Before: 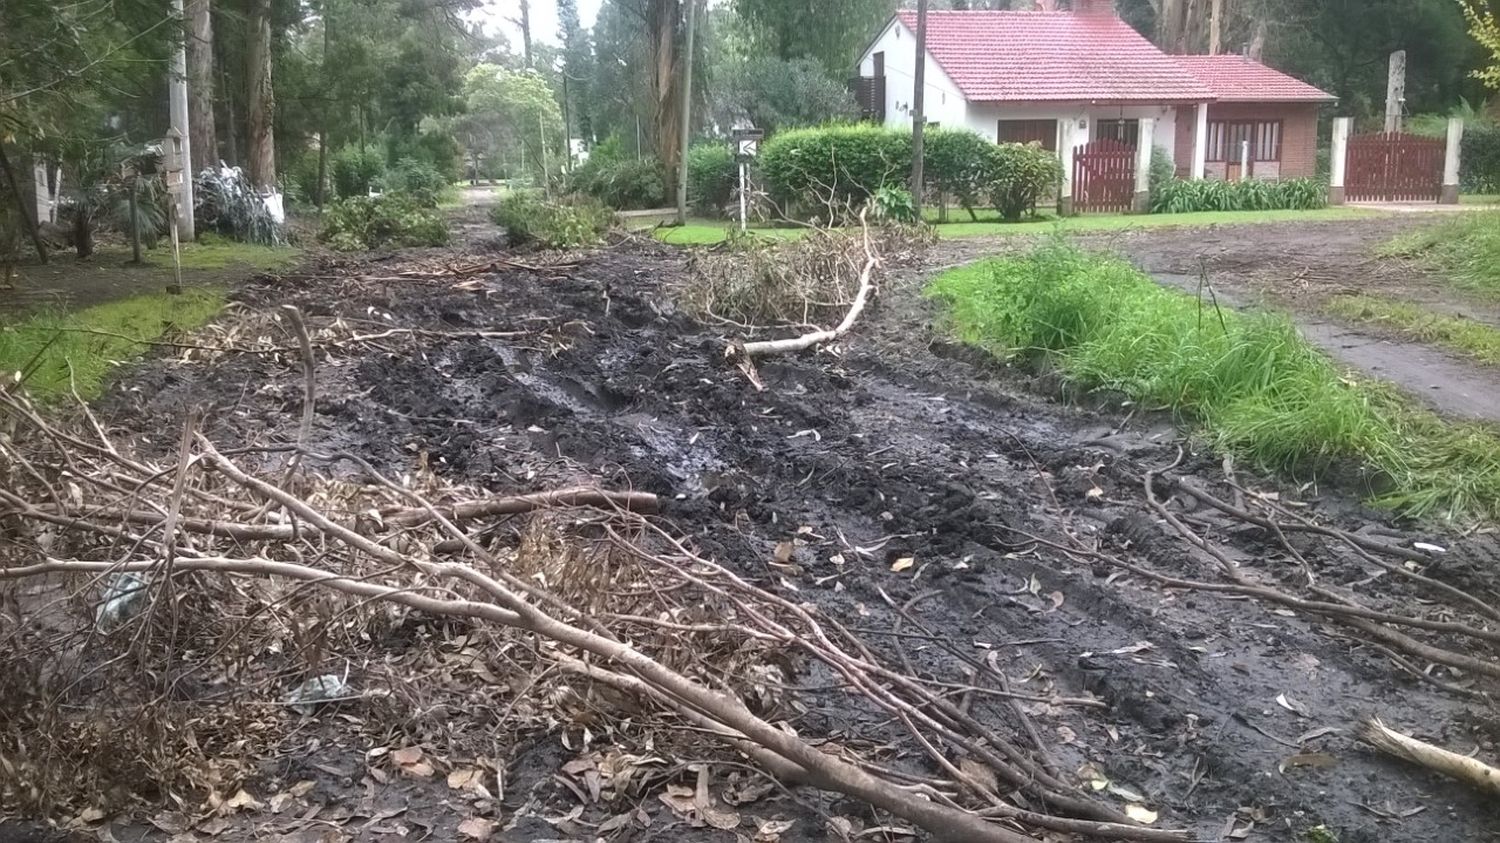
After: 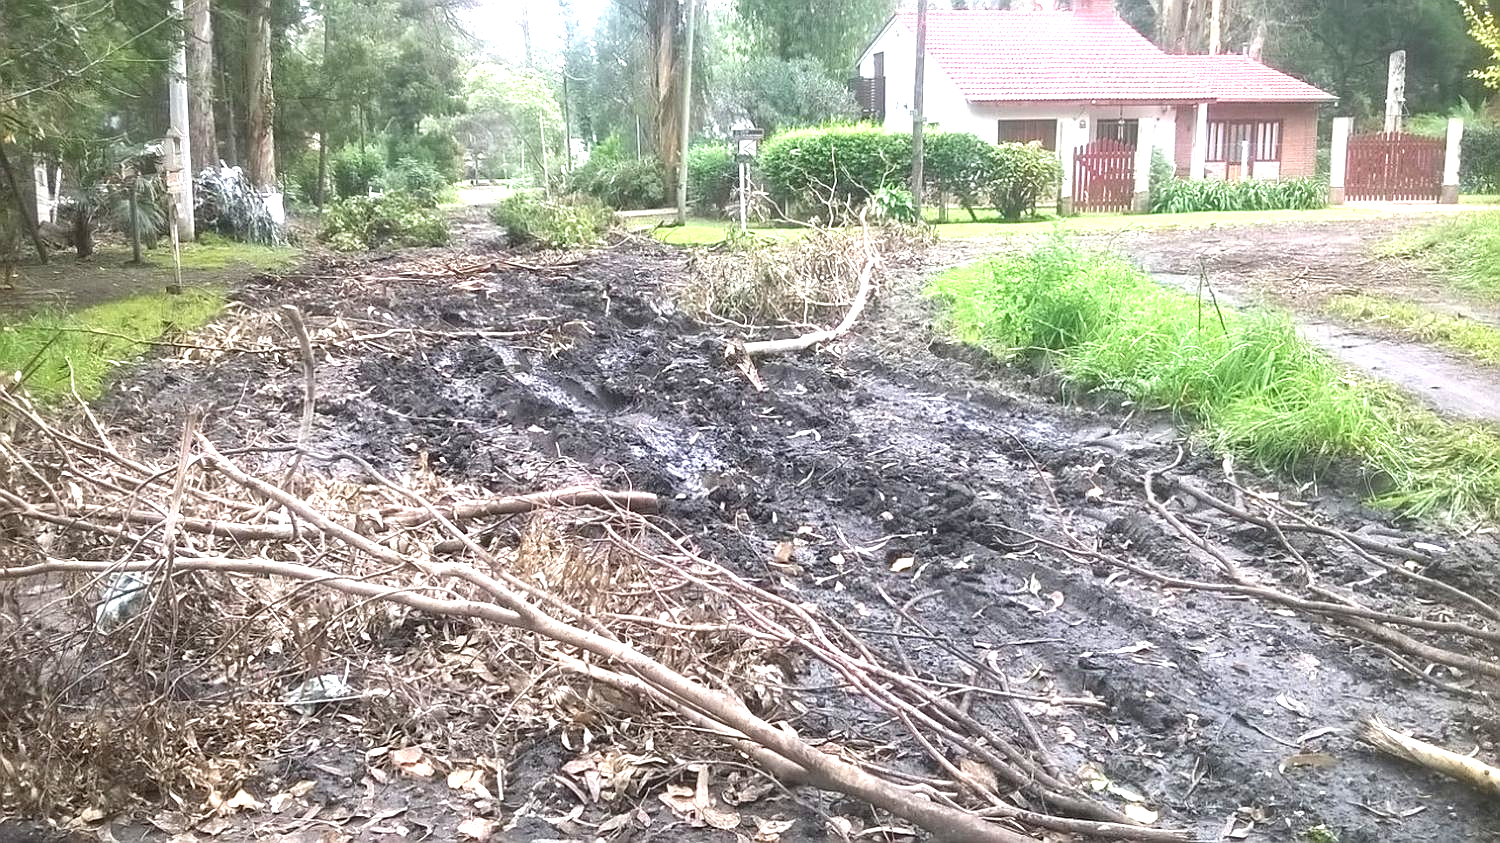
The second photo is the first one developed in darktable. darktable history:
sharpen: radius 0.977, amount 0.605
exposure: black level correction 0, exposure 1.284 EV, compensate highlight preservation false
